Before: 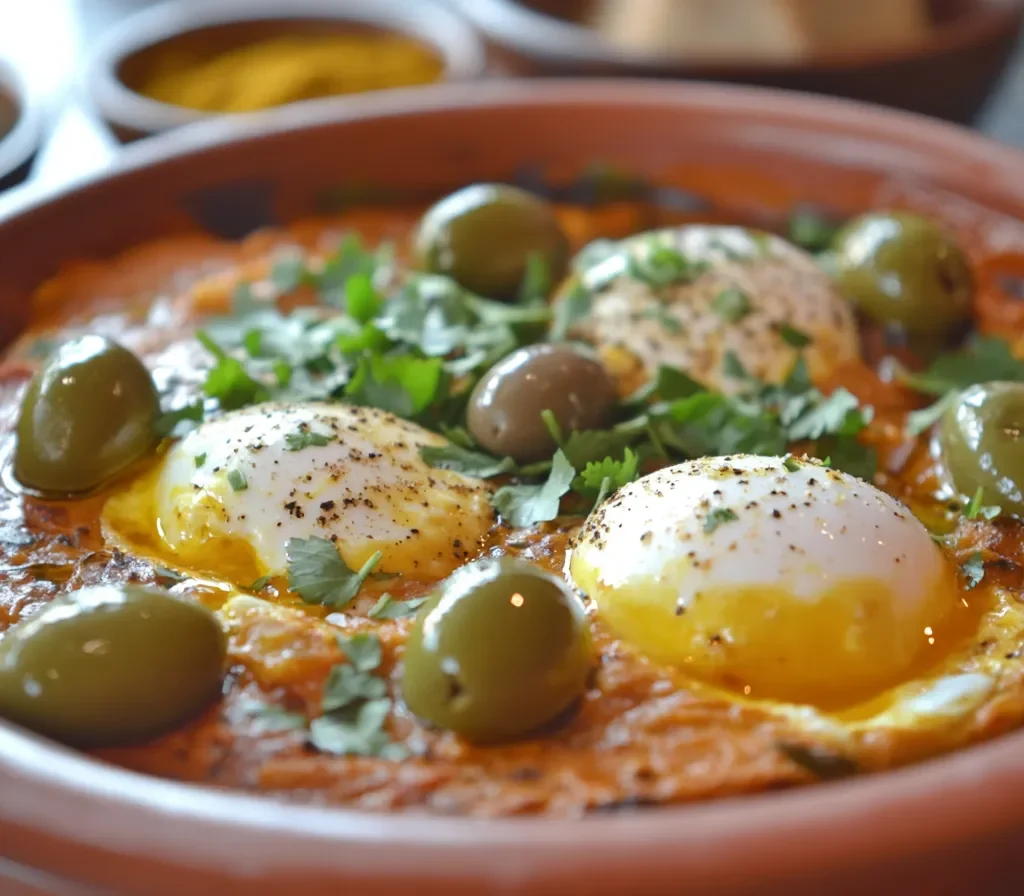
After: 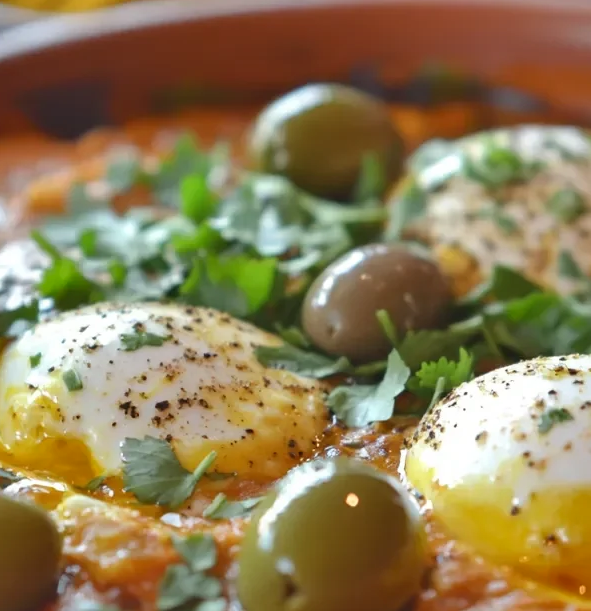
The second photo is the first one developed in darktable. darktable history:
crop: left 16.202%, top 11.208%, right 26.045%, bottom 20.557%
shadows and highlights: shadows 60, highlights -60.23, soften with gaussian
